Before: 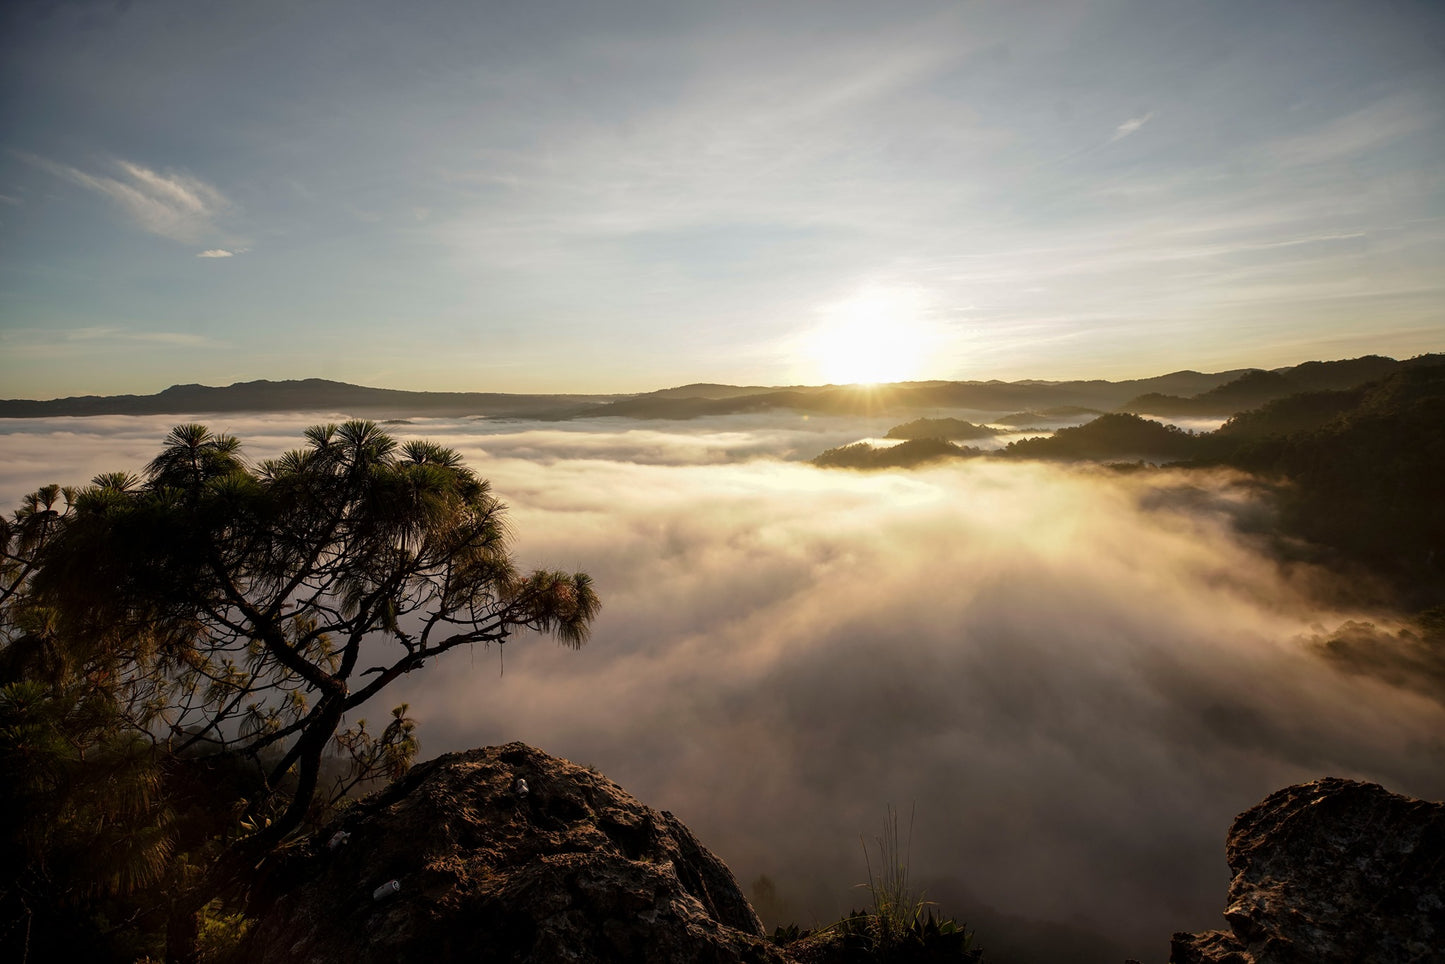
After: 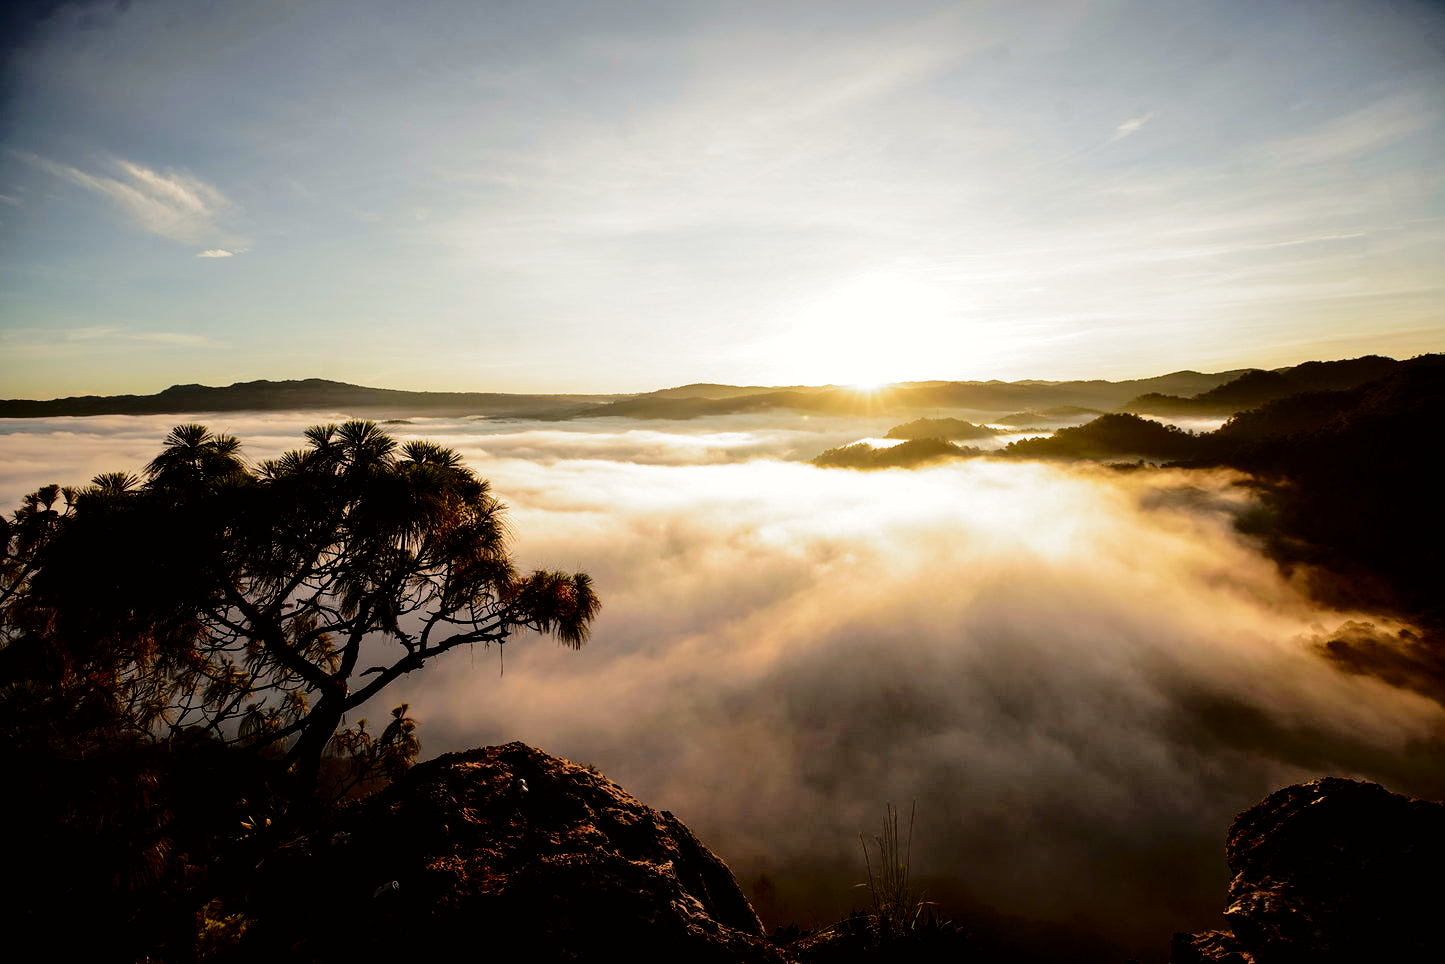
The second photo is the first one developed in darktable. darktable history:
filmic rgb: black relative exposure -8.2 EV, white relative exposure 2.2 EV, threshold 3 EV, hardness 7.11, latitude 75%, contrast 1.325, highlights saturation mix -2%, shadows ↔ highlights balance 30%, preserve chrominance no, color science v5 (2021), contrast in shadows safe, contrast in highlights safe, enable highlight reconstruction true
tone curve: curves: ch0 [(0, 0) (0.058, 0.039) (0.168, 0.123) (0.282, 0.327) (0.45, 0.534) (0.676, 0.751) (0.89, 0.919) (1, 1)]; ch1 [(0, 0) (0.094, 0.081) (0.285, 0.299) (0.385, 0.403) (0.447, 0.455) (0.495, 0.496) (0.544, 0.552) (0.589, 0.612) (0.722, 0.728) (1, 1)]; ch2 [(0, 0) (0.257, 0.217) (0.43, 0.421) (0.498, 0.507) (0.531, 0.544) (0.56, 0.579) (0.625, 0.66) (1, 1)], color space Lab, independent channels, preserve colors none
